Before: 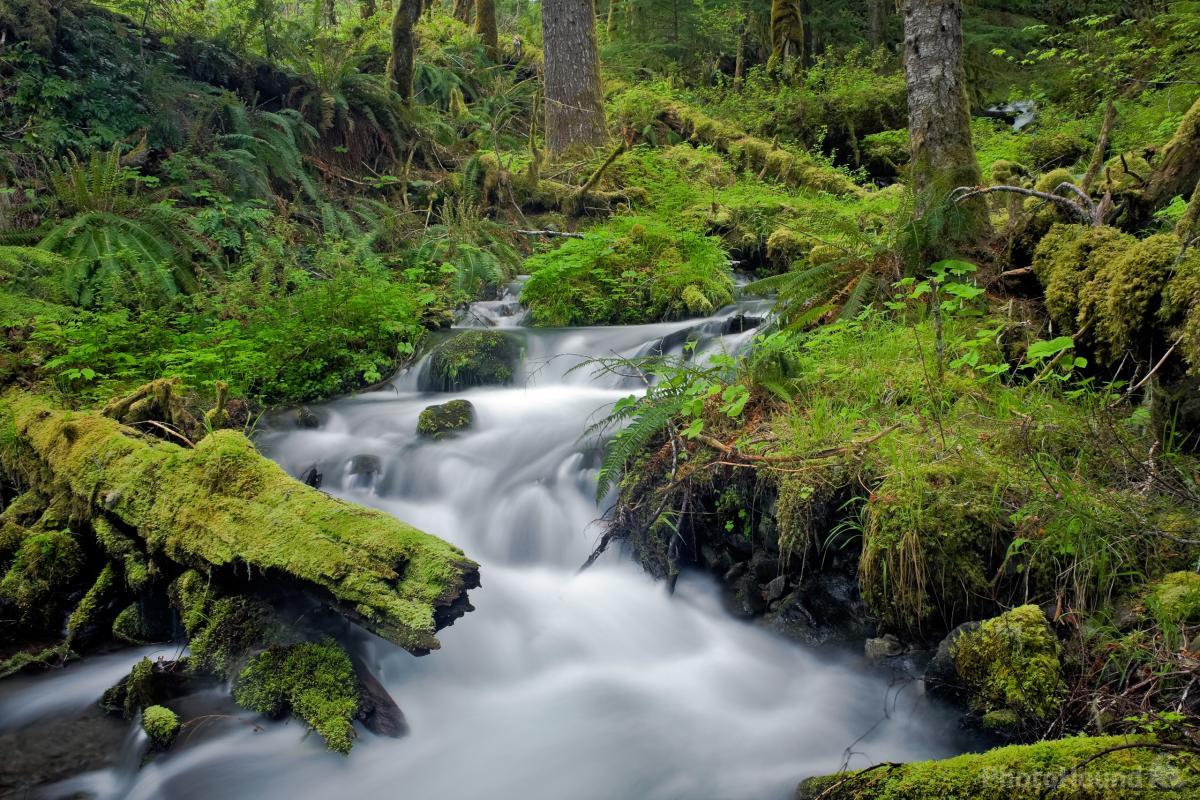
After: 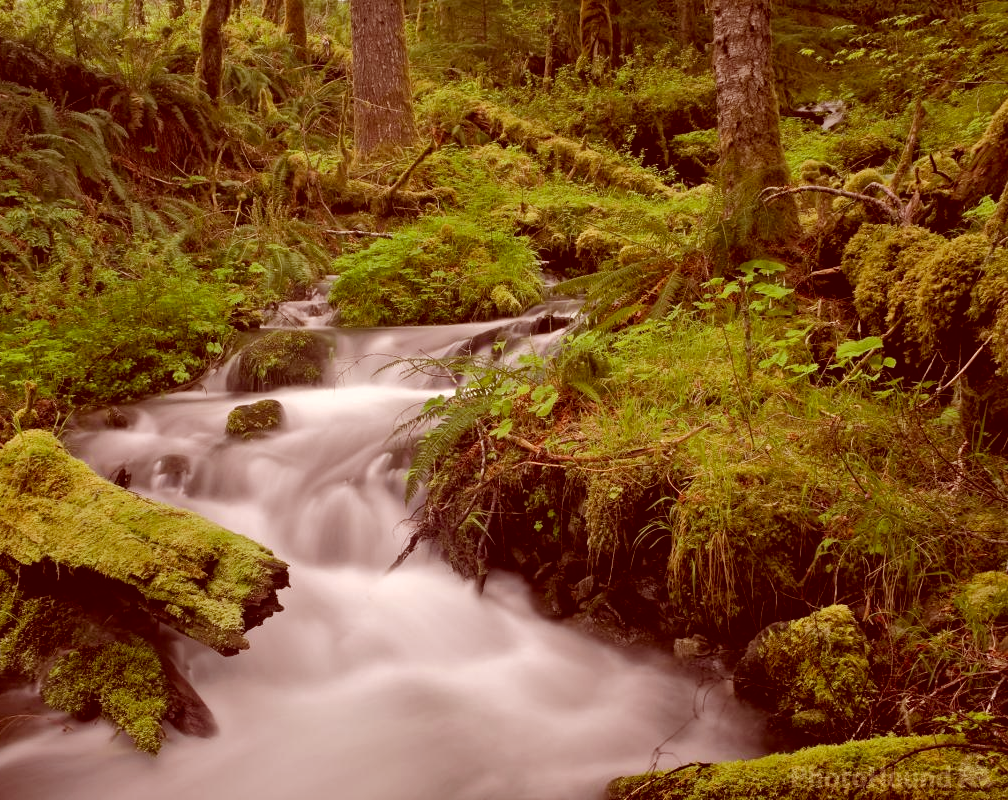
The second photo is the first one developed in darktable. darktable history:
crop: left 15.934%
color correction: highlights a* 9.16, highlights b* 8.91, shadows a* 39.61, shadows b* 39.24, saturation 0.809
levels: mode automatic, levels [0, 0.498, 0.996]
